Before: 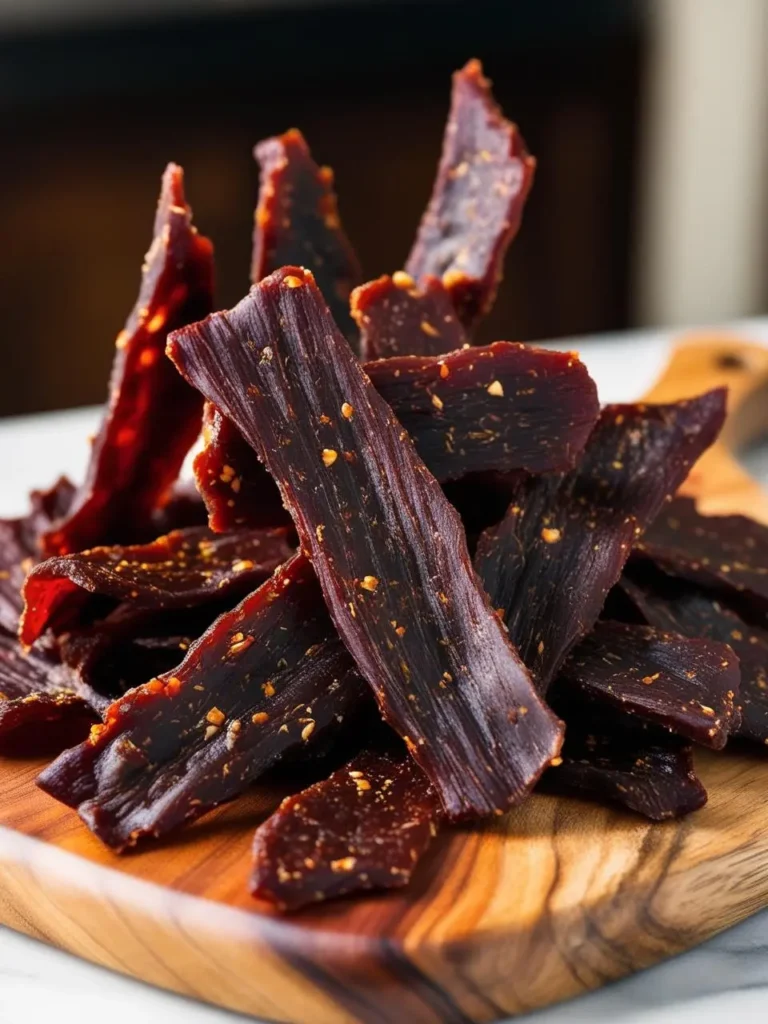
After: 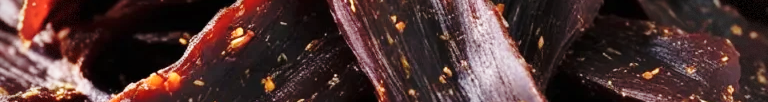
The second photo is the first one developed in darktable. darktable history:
base curve: curves: ch0 [(0, 0) (0.028, 0.03) (0.121, 0.232) (0.46, 0.748) (0.859, 0.968) (1, 1)], preserve colors none
crop and rotate: top 59.084%, bottom 30.916%
vignetting: dithering 8-bit output, unbound false
contrast brightness saturation: saturation -0.17
white balance: emerald 1
